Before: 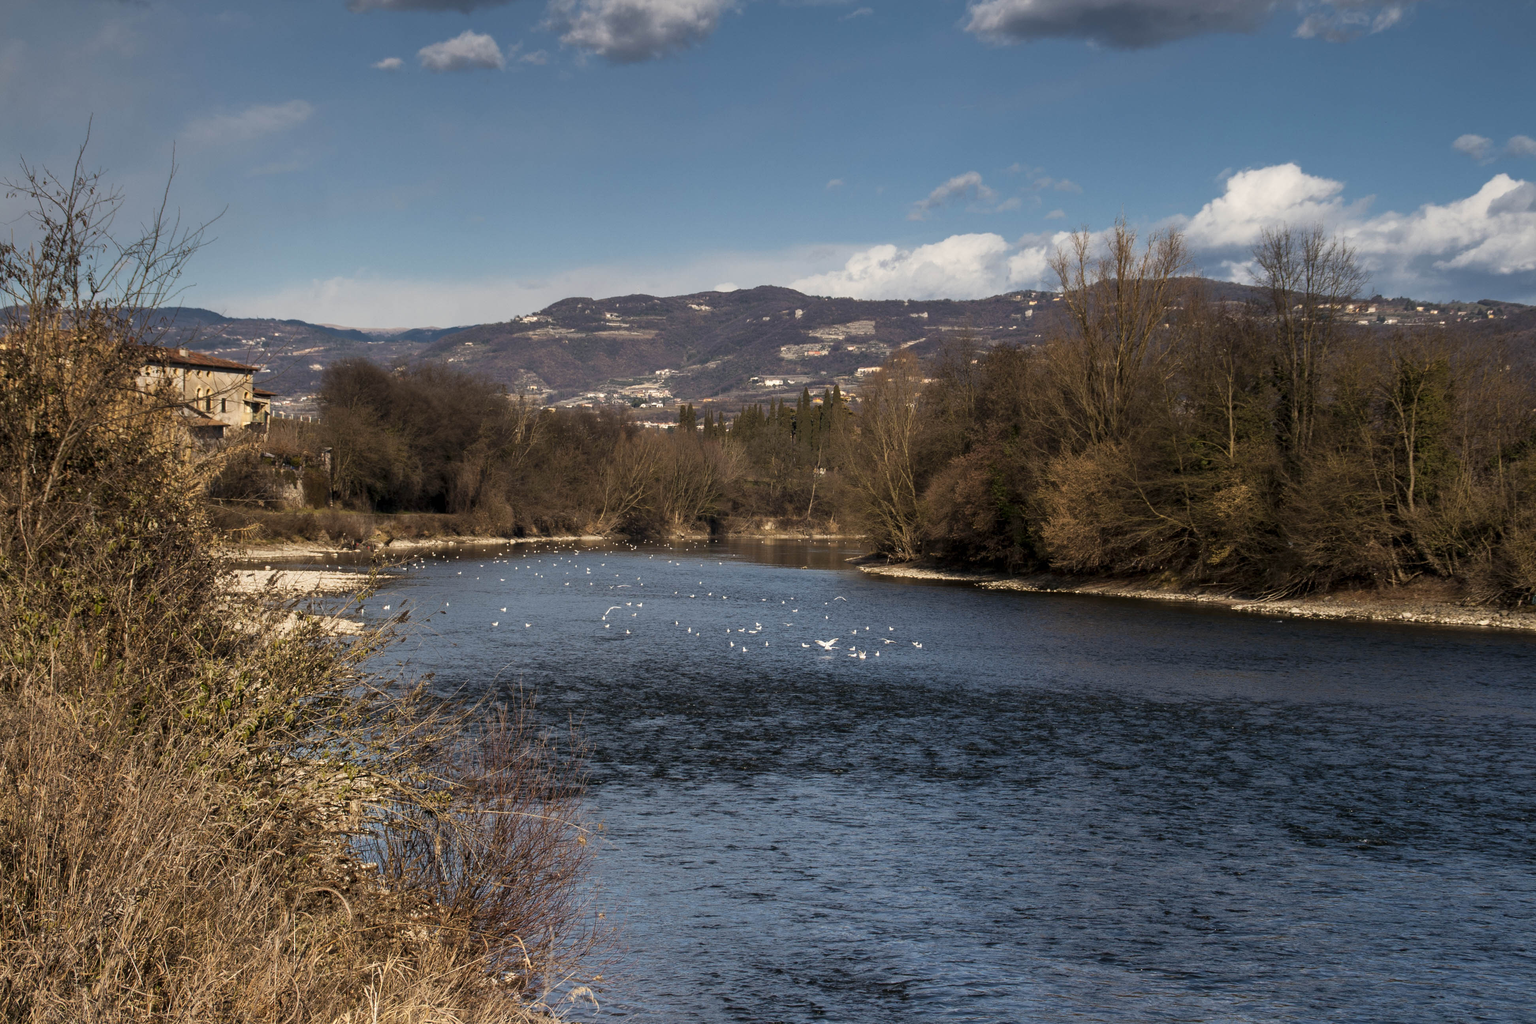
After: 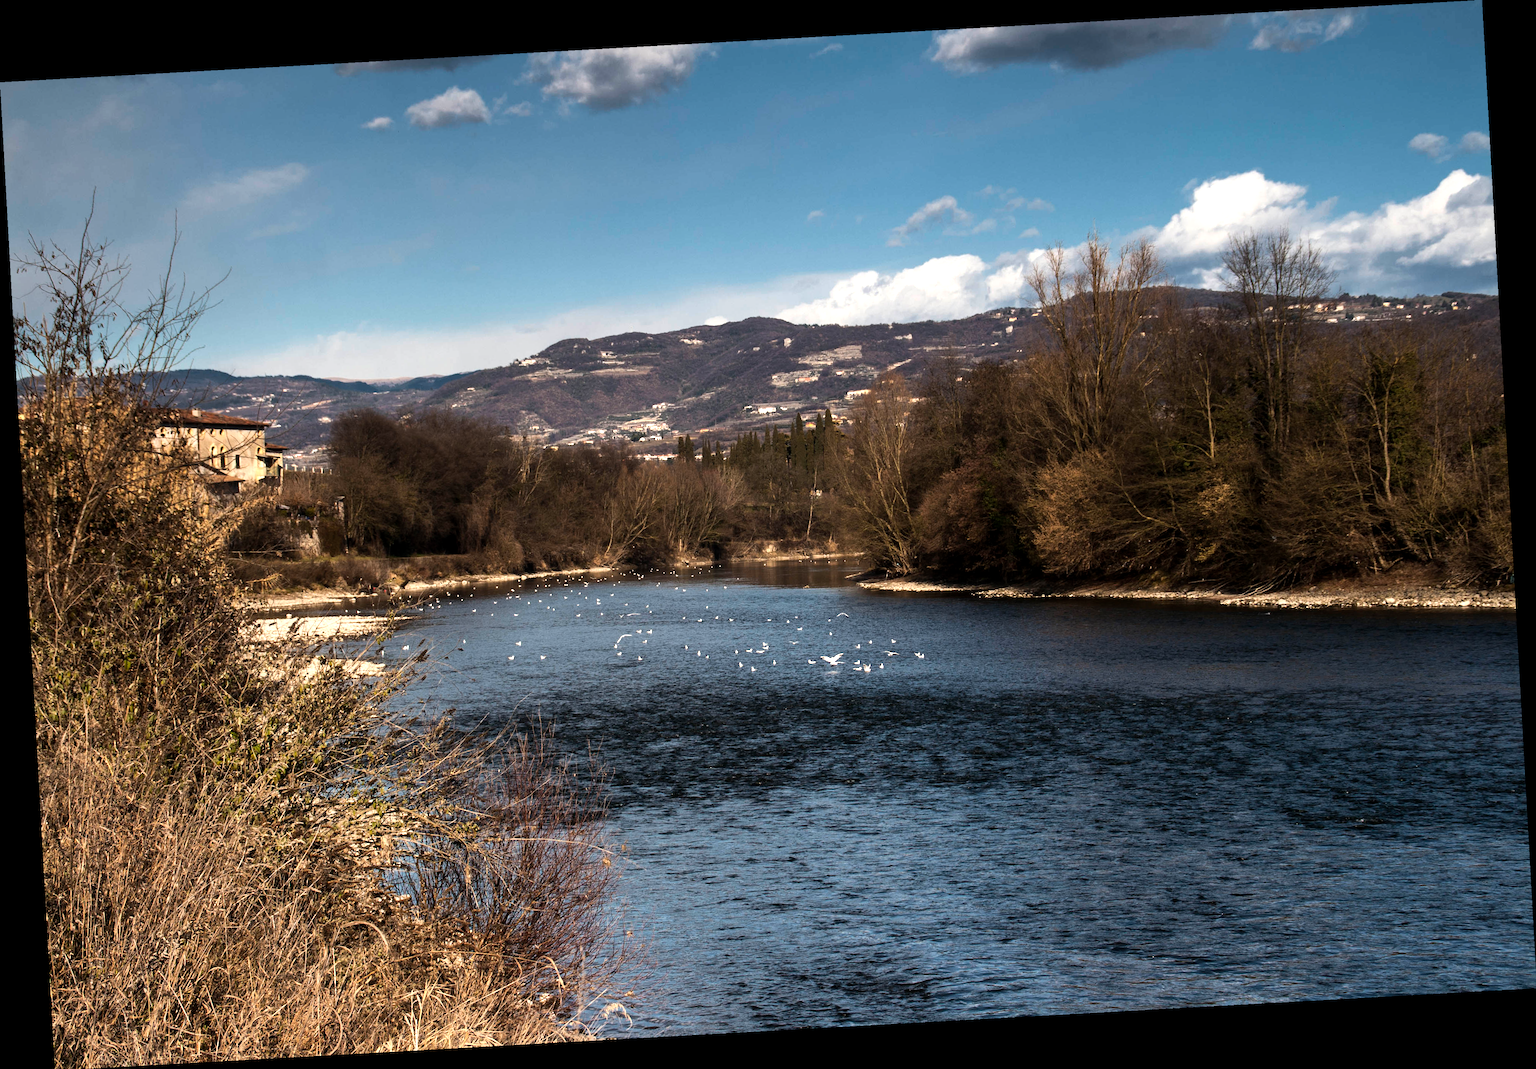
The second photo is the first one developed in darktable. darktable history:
tone equalizer: -8 EV -0.75 EV, -7 EV -0.7 EV, -6 EV -0.6 EV, -5 EV -0.4 EV, -3 EV 0.4 EV, -2 EV 0.6 EV, -1 EV 0.7 EV, +0 EV 0.75 EV, edges refinement/feathering 500, mask exposure compensation -1.57 EV, preserve details no
rotate and perspective: rotation -3.18°, automatic cropping off
